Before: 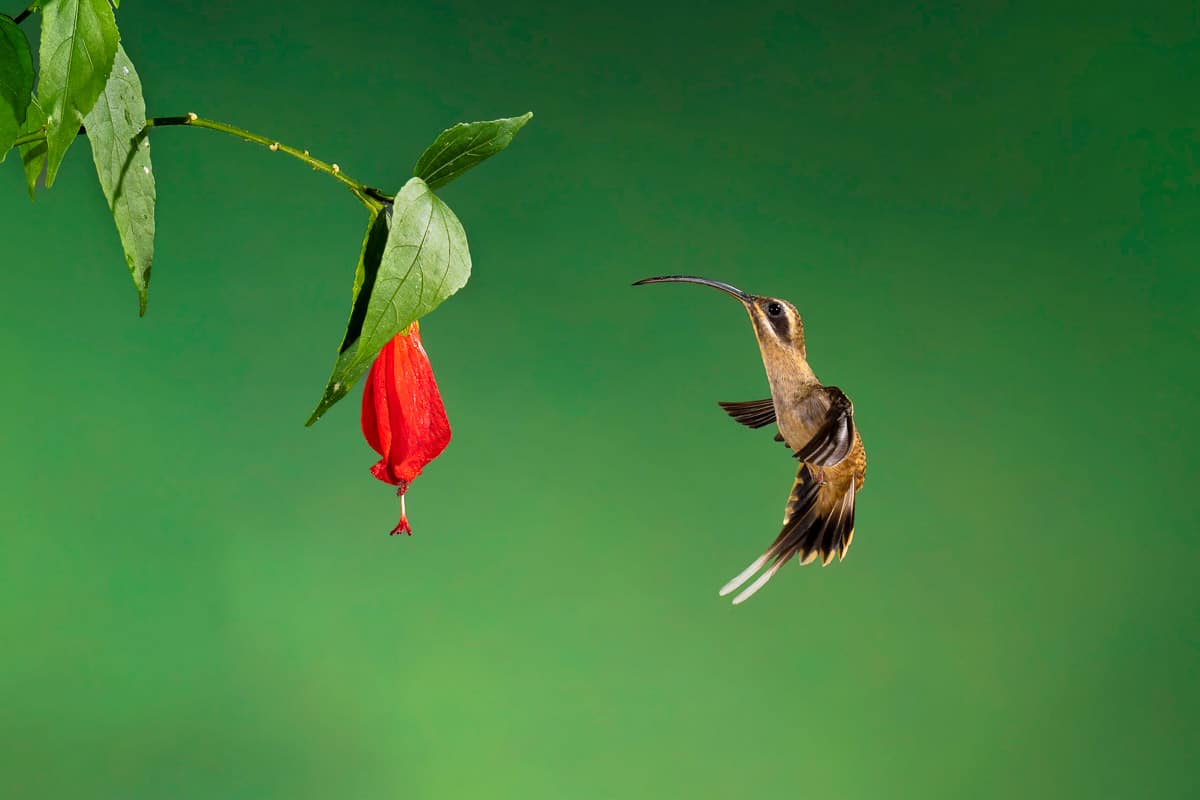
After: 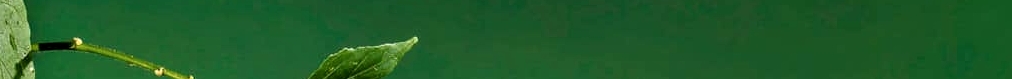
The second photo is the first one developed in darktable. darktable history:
local contrast: highlights 61%, detail 143%, midtone range 0.428
crop and rotate: left 9.644%, top 9.491%, right 6.021%, bottom 80.509%
